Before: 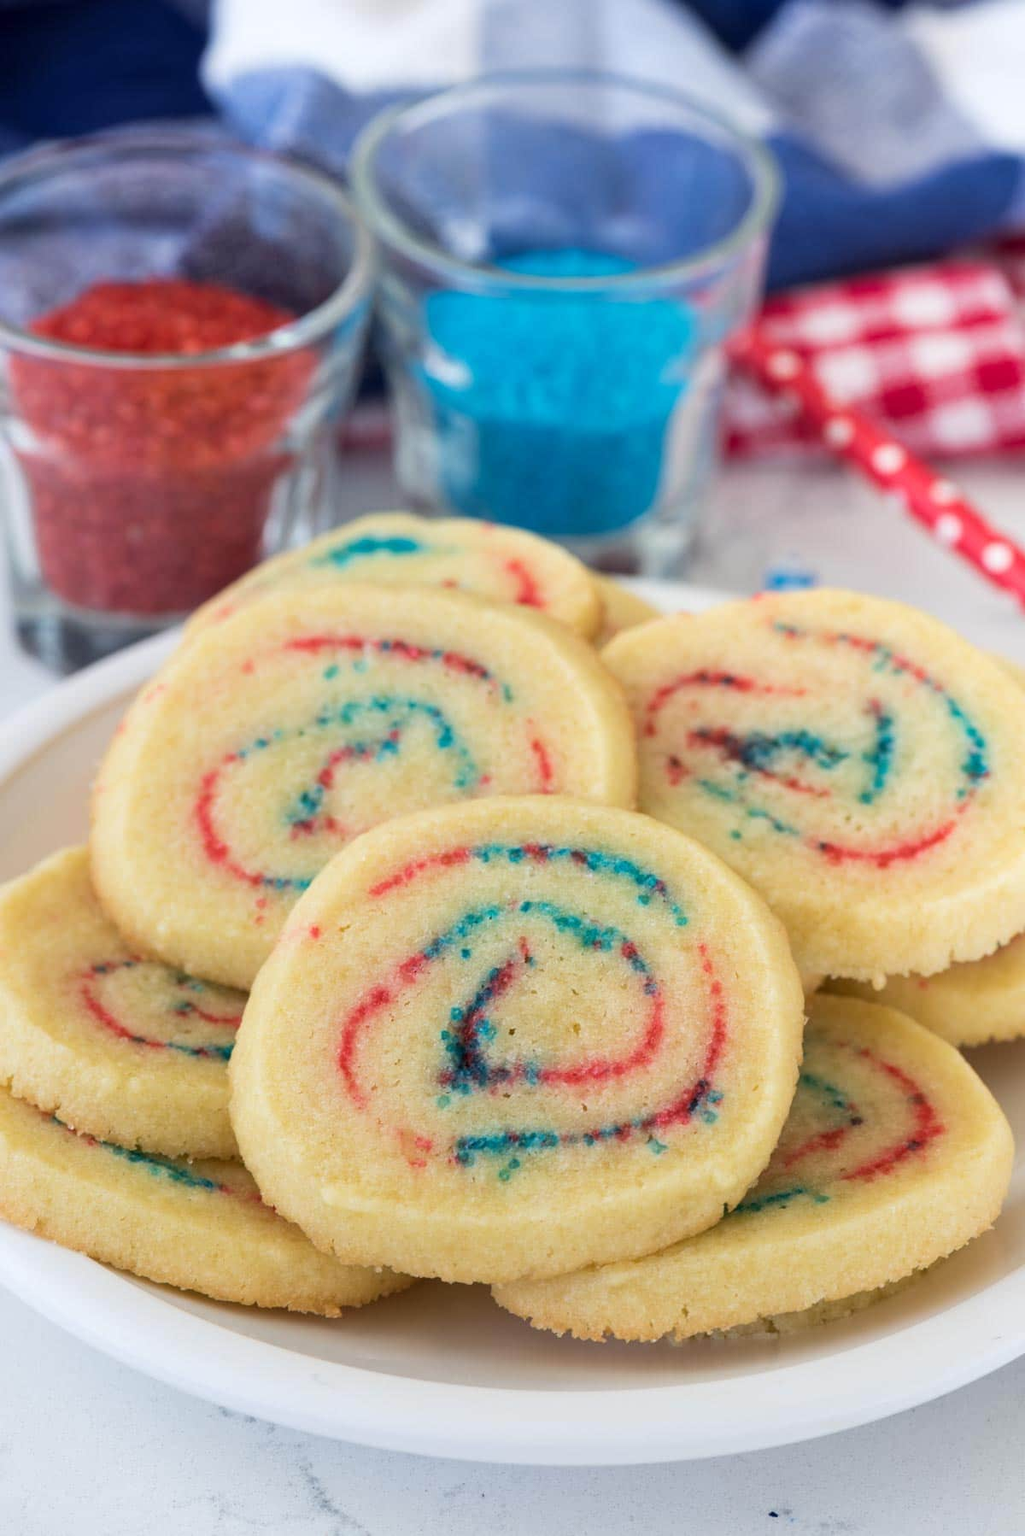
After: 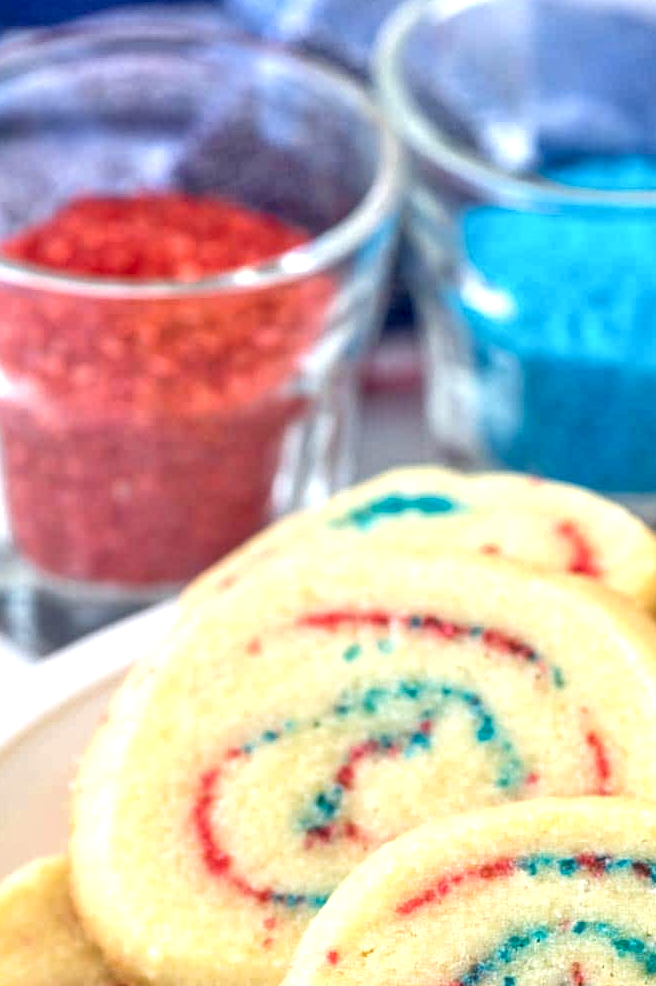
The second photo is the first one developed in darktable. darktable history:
local contrast: highlights 25%, detail 150%
crop and rotate: left 3.047%, top 7.509%, right 42.236%, bottom 37.598%
exposure: exposure 0.669 EV, compensate highlight preservation false
tone equalizer: -7 EV 0.15 EV, -6 EV 0.6 EV, -5 EV 1.15 EV, -4 EV 1.33 EV, -3 EV 1.15 EV, -2 EV 0.6 EV, -1 EV 0.15 EV, mask exposure compensation -0.5 EV
